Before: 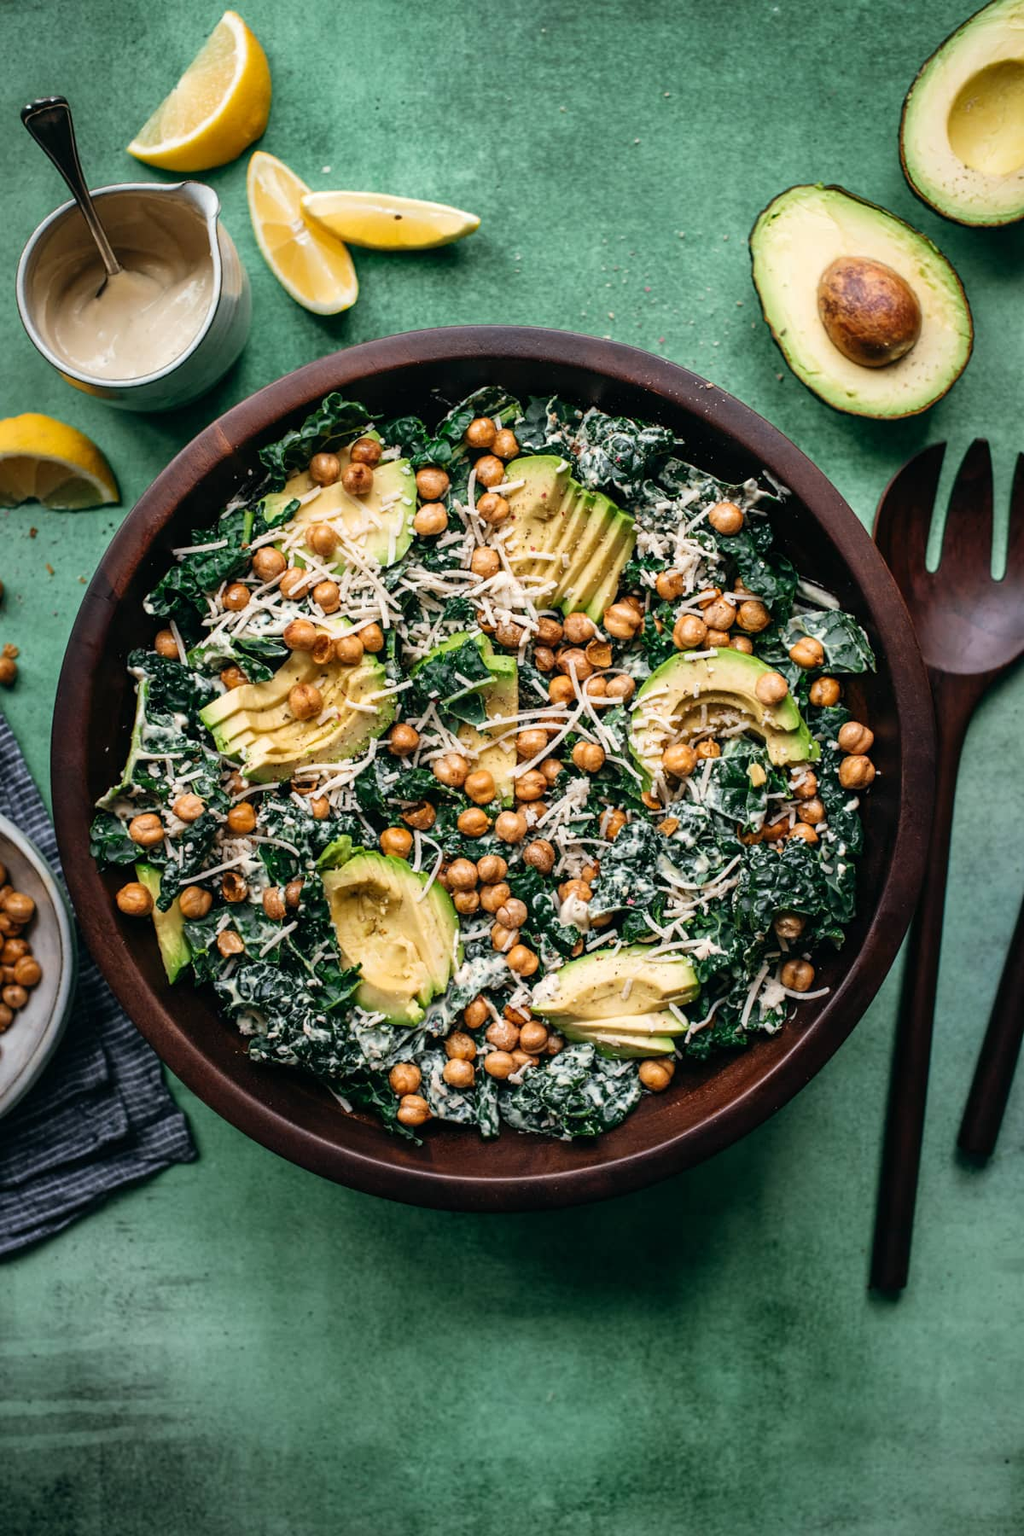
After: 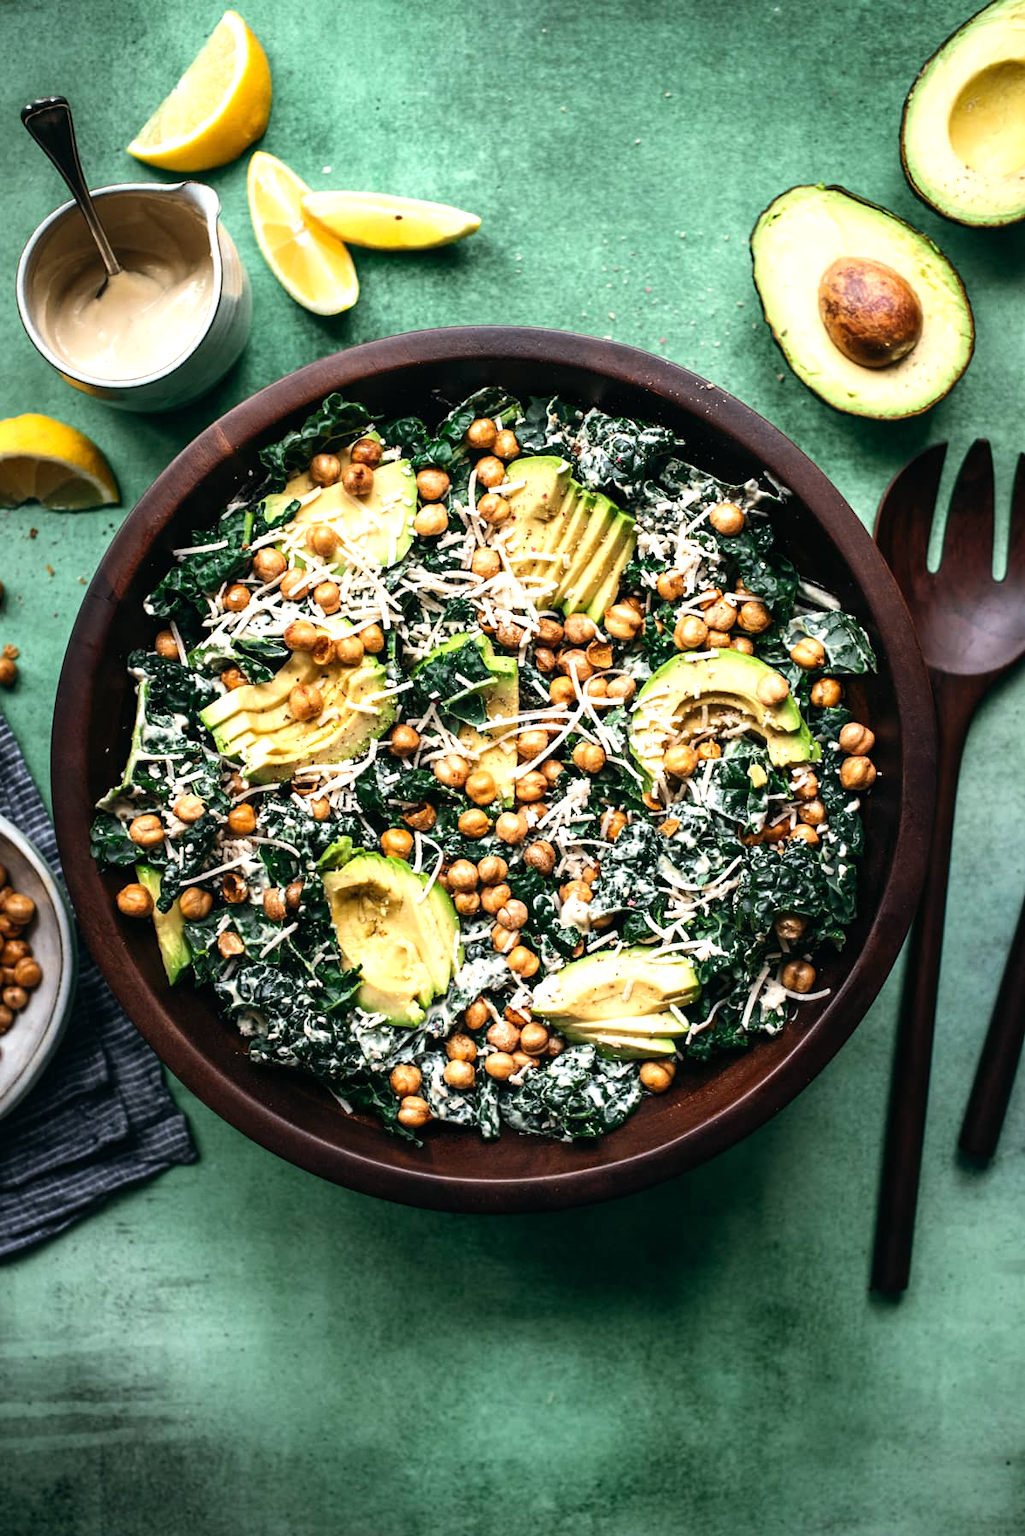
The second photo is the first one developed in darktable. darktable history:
crop: bottom 0.077%
tone equalizer: -8 EV 0.001 EV, -7 EV -0.001 EV, -6 EV 0.004 EV, -5 EV -0.058 EV, -4 EV -0.13 EV, -3 EV -0.192 EV, -2 EV 0.214 EV, -1 EV 0.708 EV, +0 EV 0.471 EV
